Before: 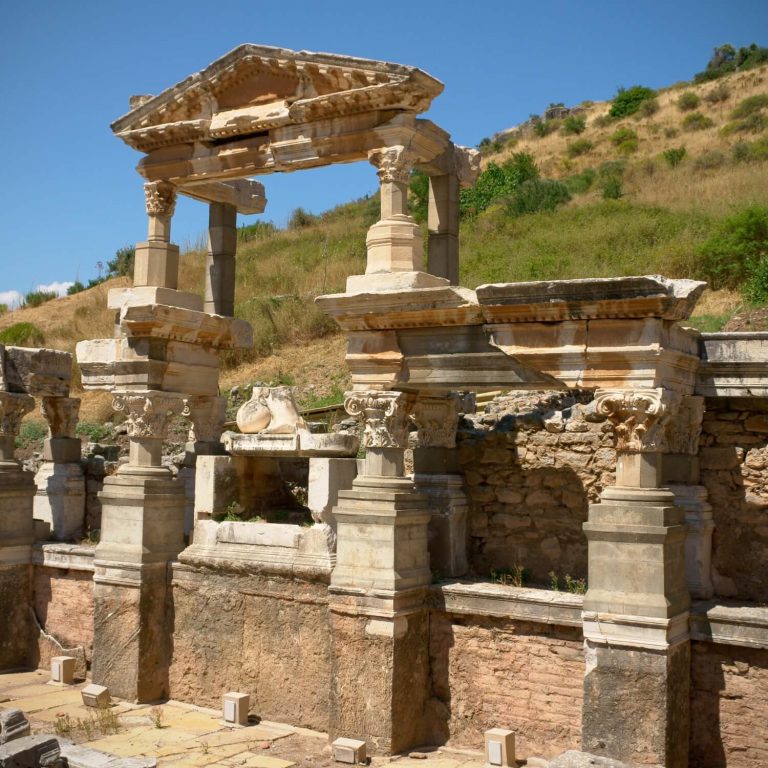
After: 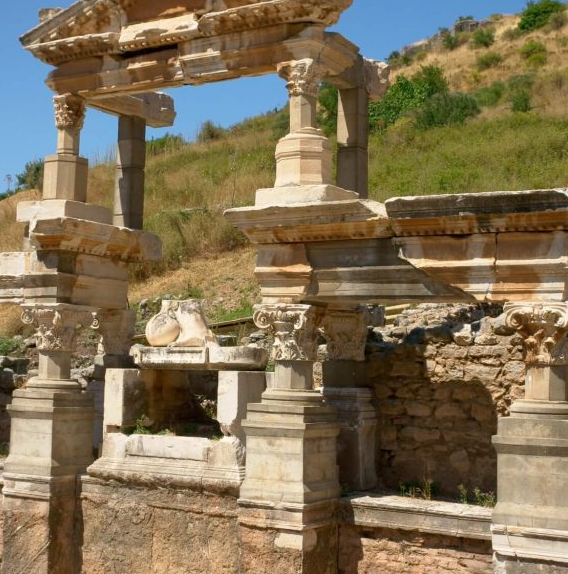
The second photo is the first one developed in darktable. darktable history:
crop and rotate: left 11.923%, top 11.391%, right 14.021%, bottom 13.806%
